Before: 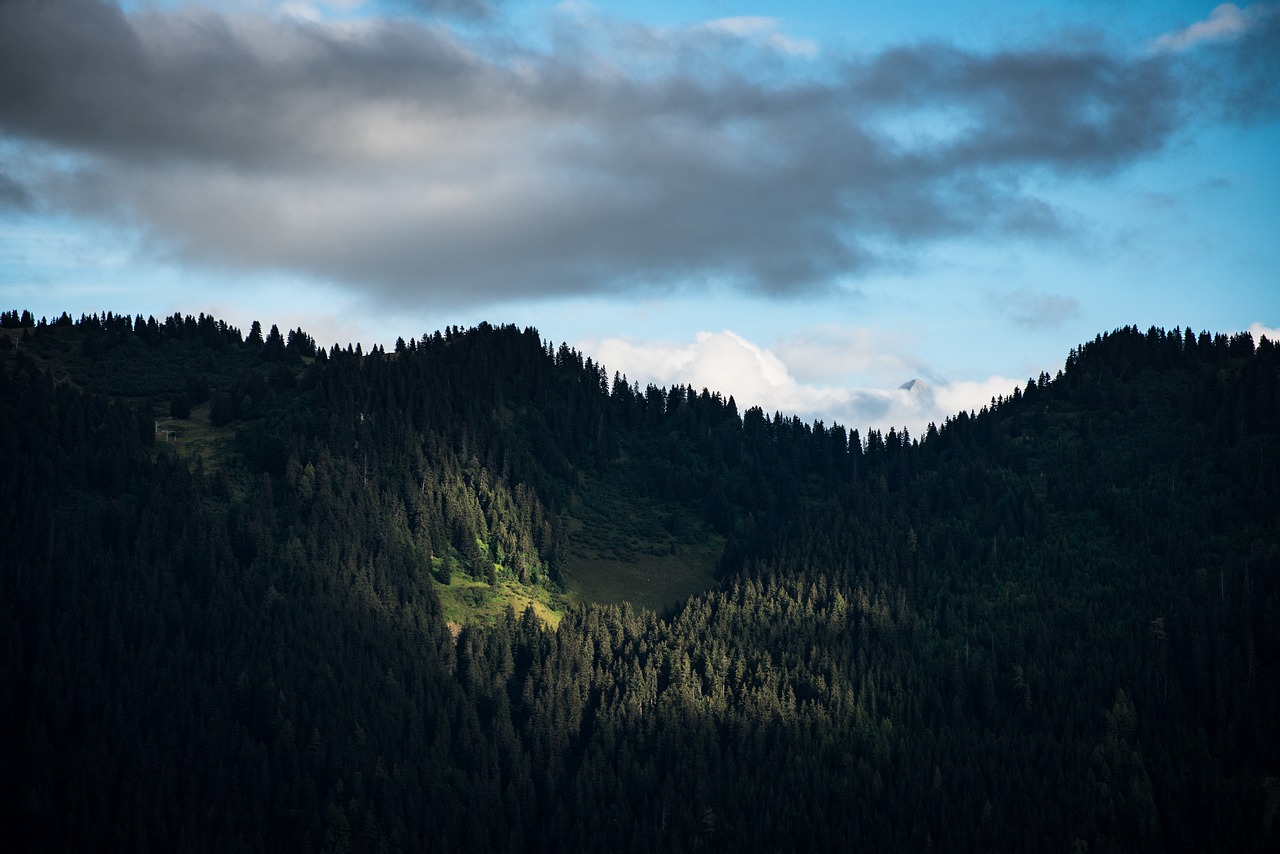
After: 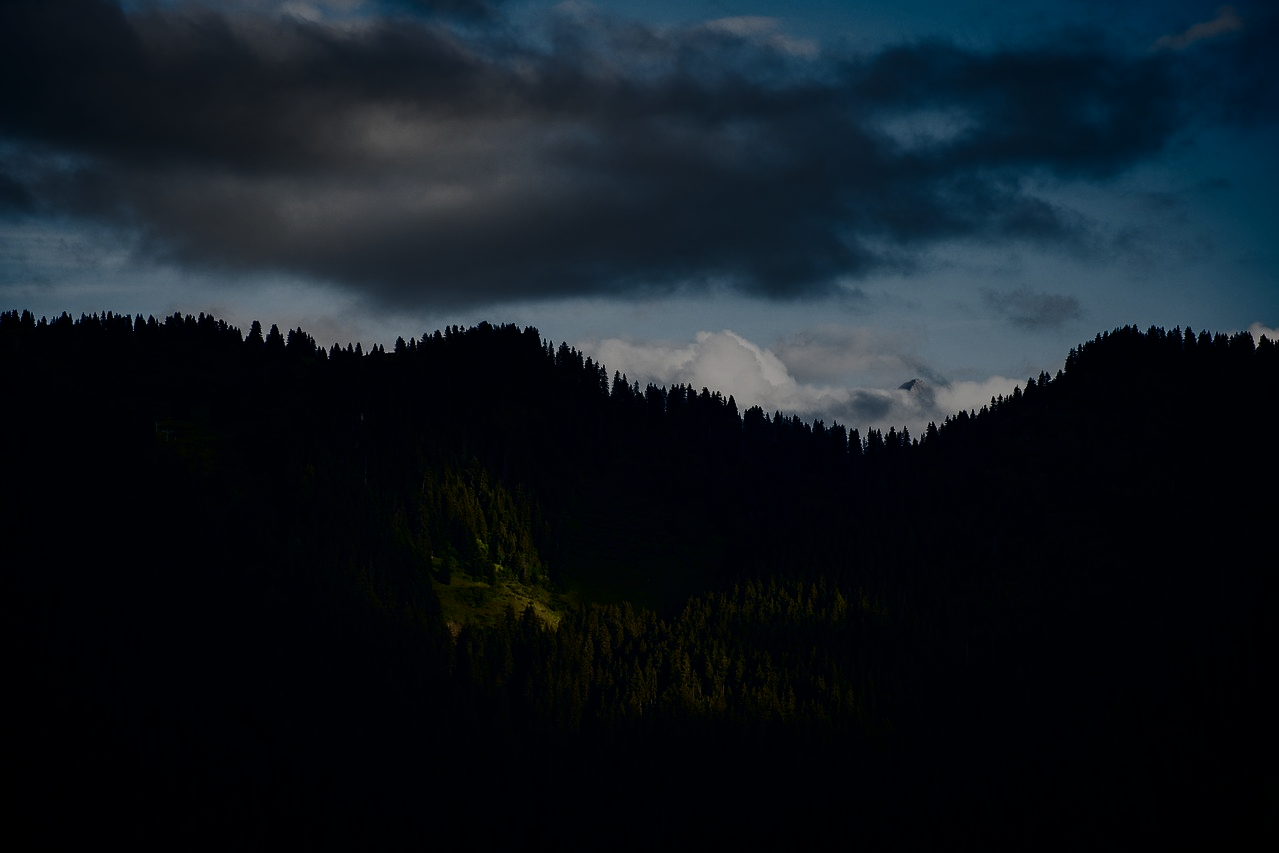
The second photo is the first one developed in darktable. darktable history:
contrast brightness saturation: contrast 0.5, saturation -0.1
exposure: exposure -2.002 EV, compensate highlight preservation false
color contrast: green-magenta contrast 0.85, blue-yellow contrast 1.25, unbound 0
